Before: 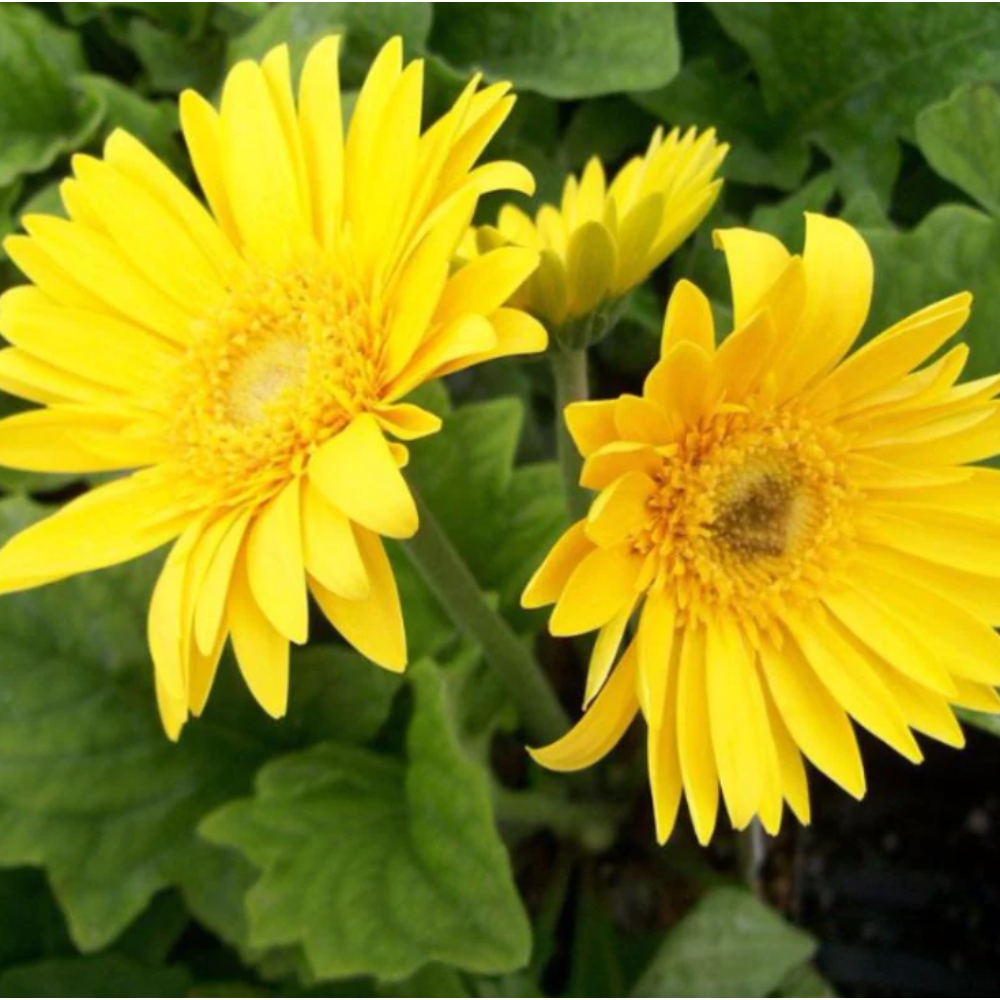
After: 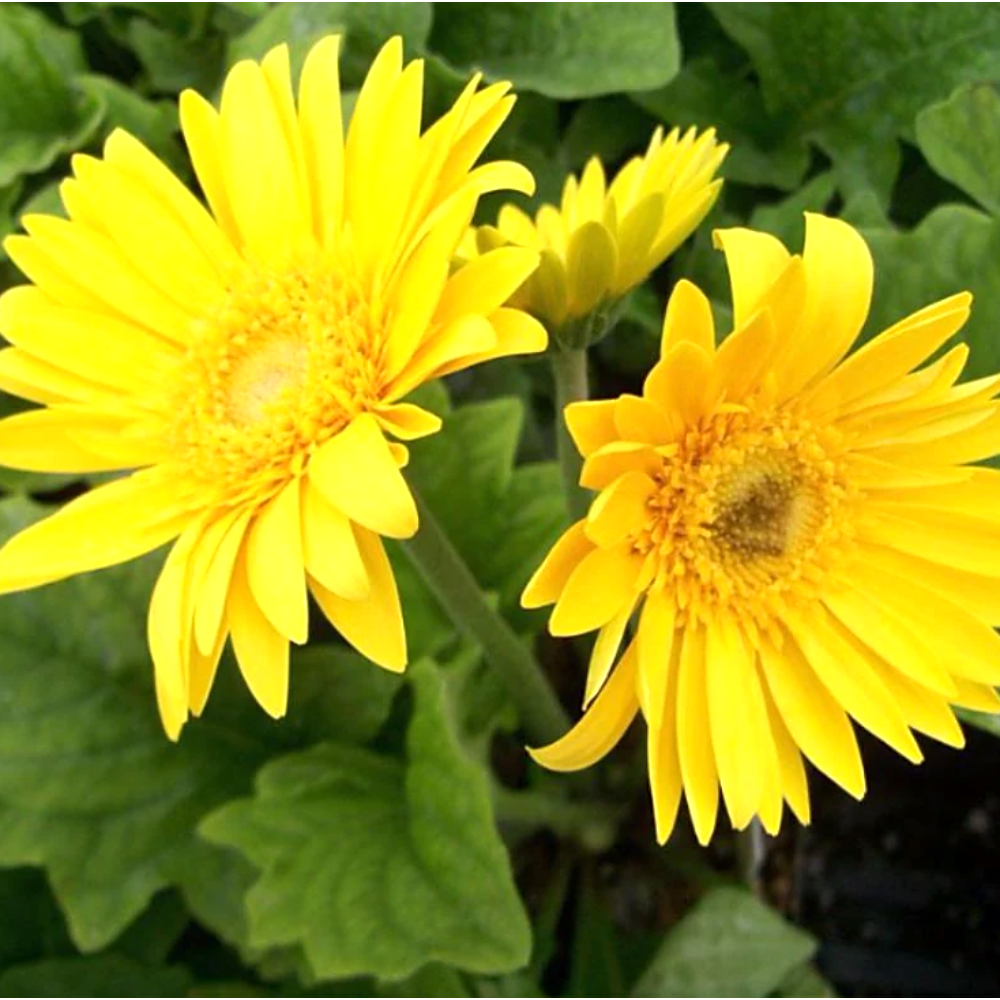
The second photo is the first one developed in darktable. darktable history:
tone equalizer: on, module defaults
sharpen: on, module defaults
exposure: exposure 0.233 EV, compensate exposure bias true, compensate highlight preservation false
